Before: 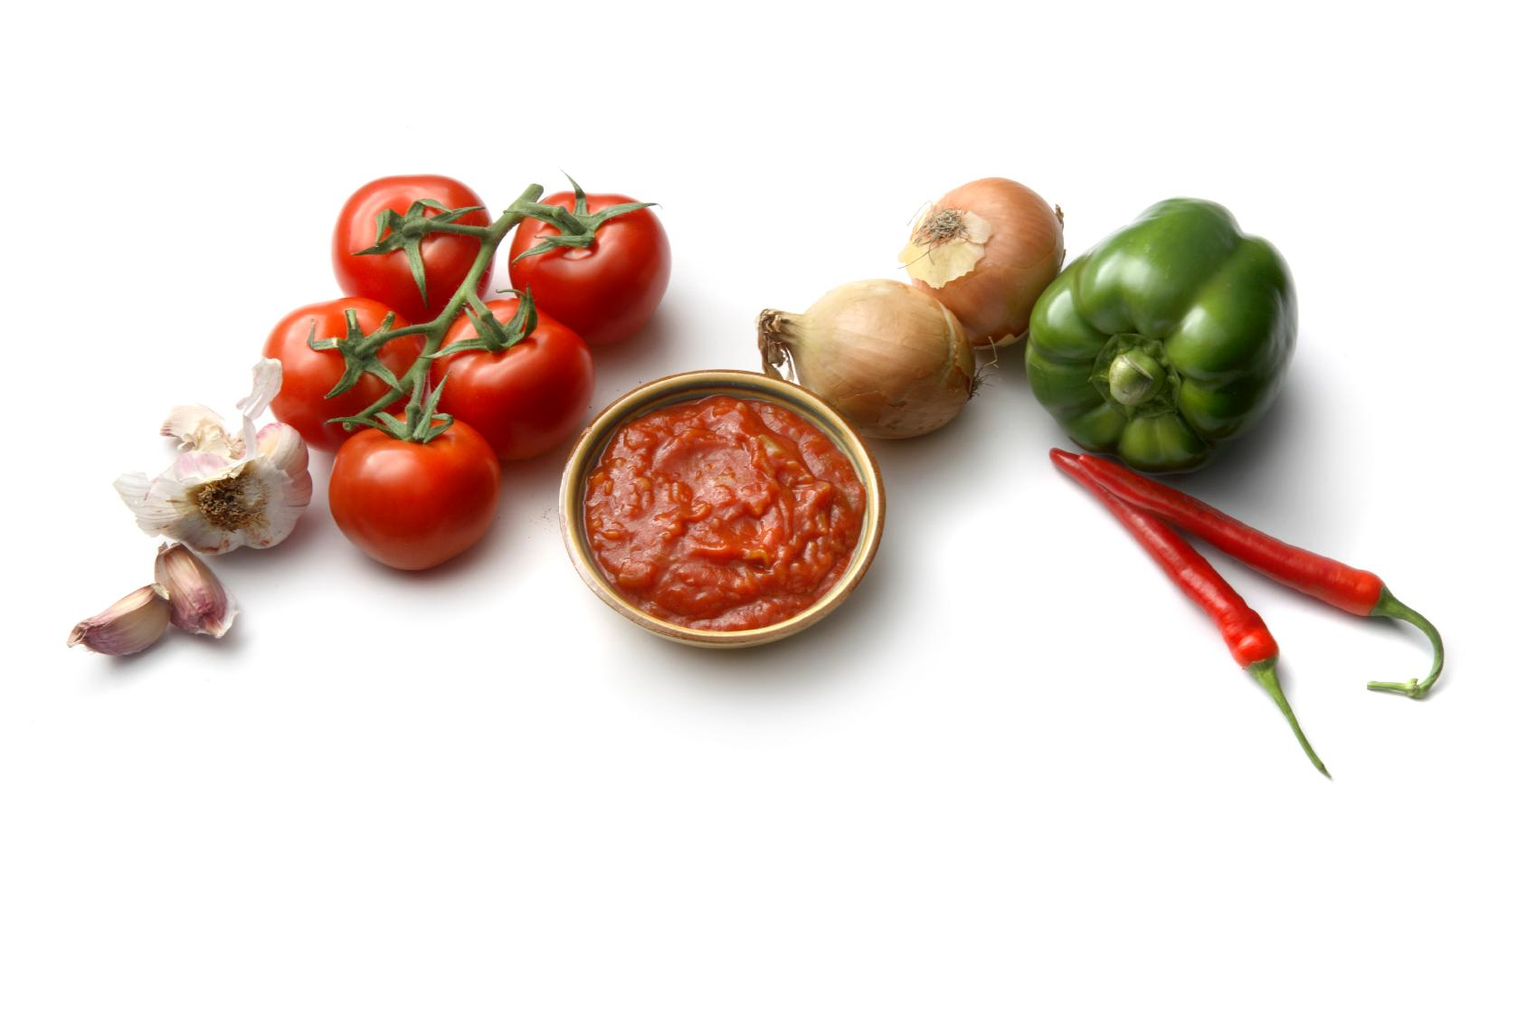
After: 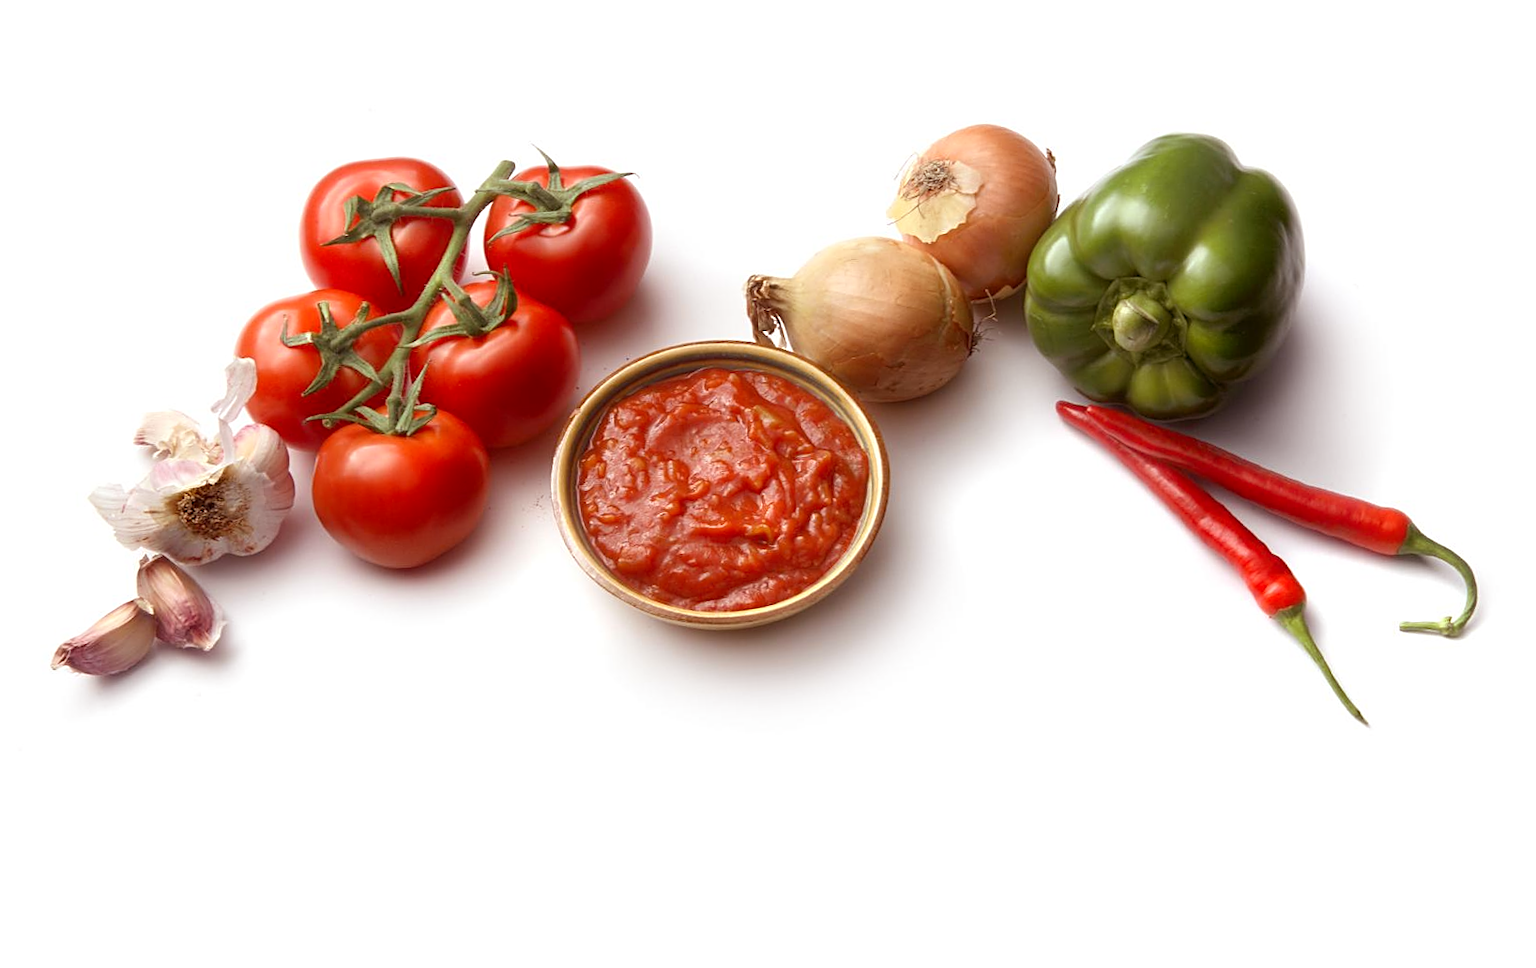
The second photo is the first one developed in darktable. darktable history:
rgb levels: mode RGB, independent channels, levels [[0, 0.474, 1], [0, 0.5, 1], [0, 0.5, 1]]
tone equalizer: on, module defaults
sharpen: on, module defaults
rotate and perspective: rotation -3.52°, crop left 0.036, crop right 0.964, crop top 0.081, crop bottom 0.919
